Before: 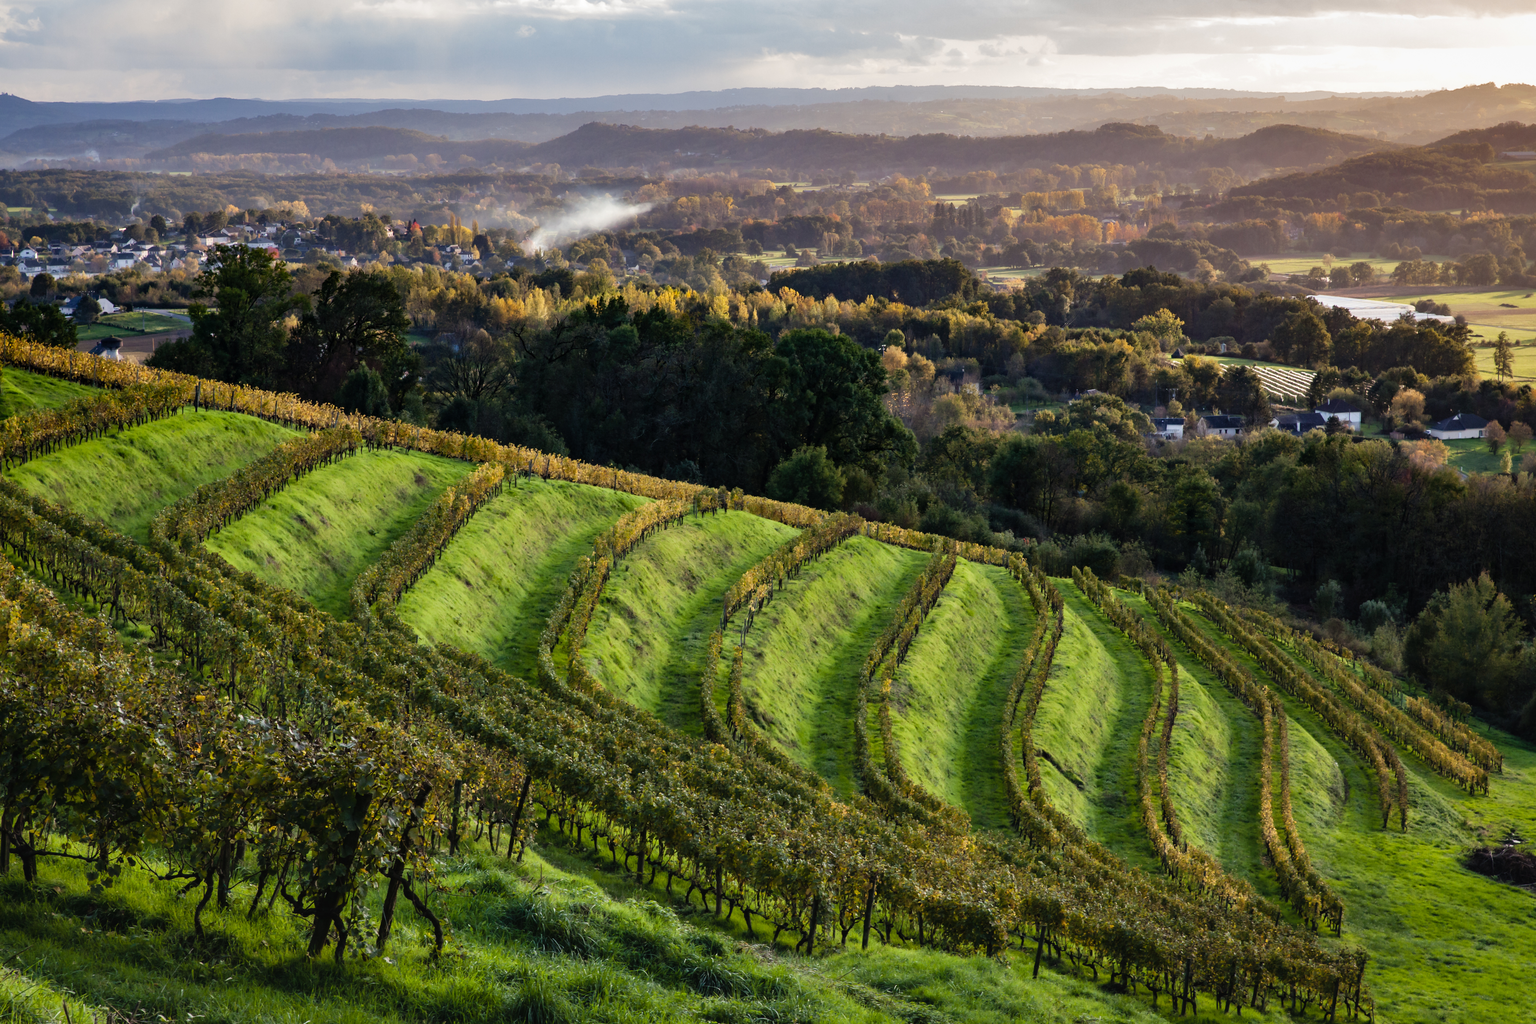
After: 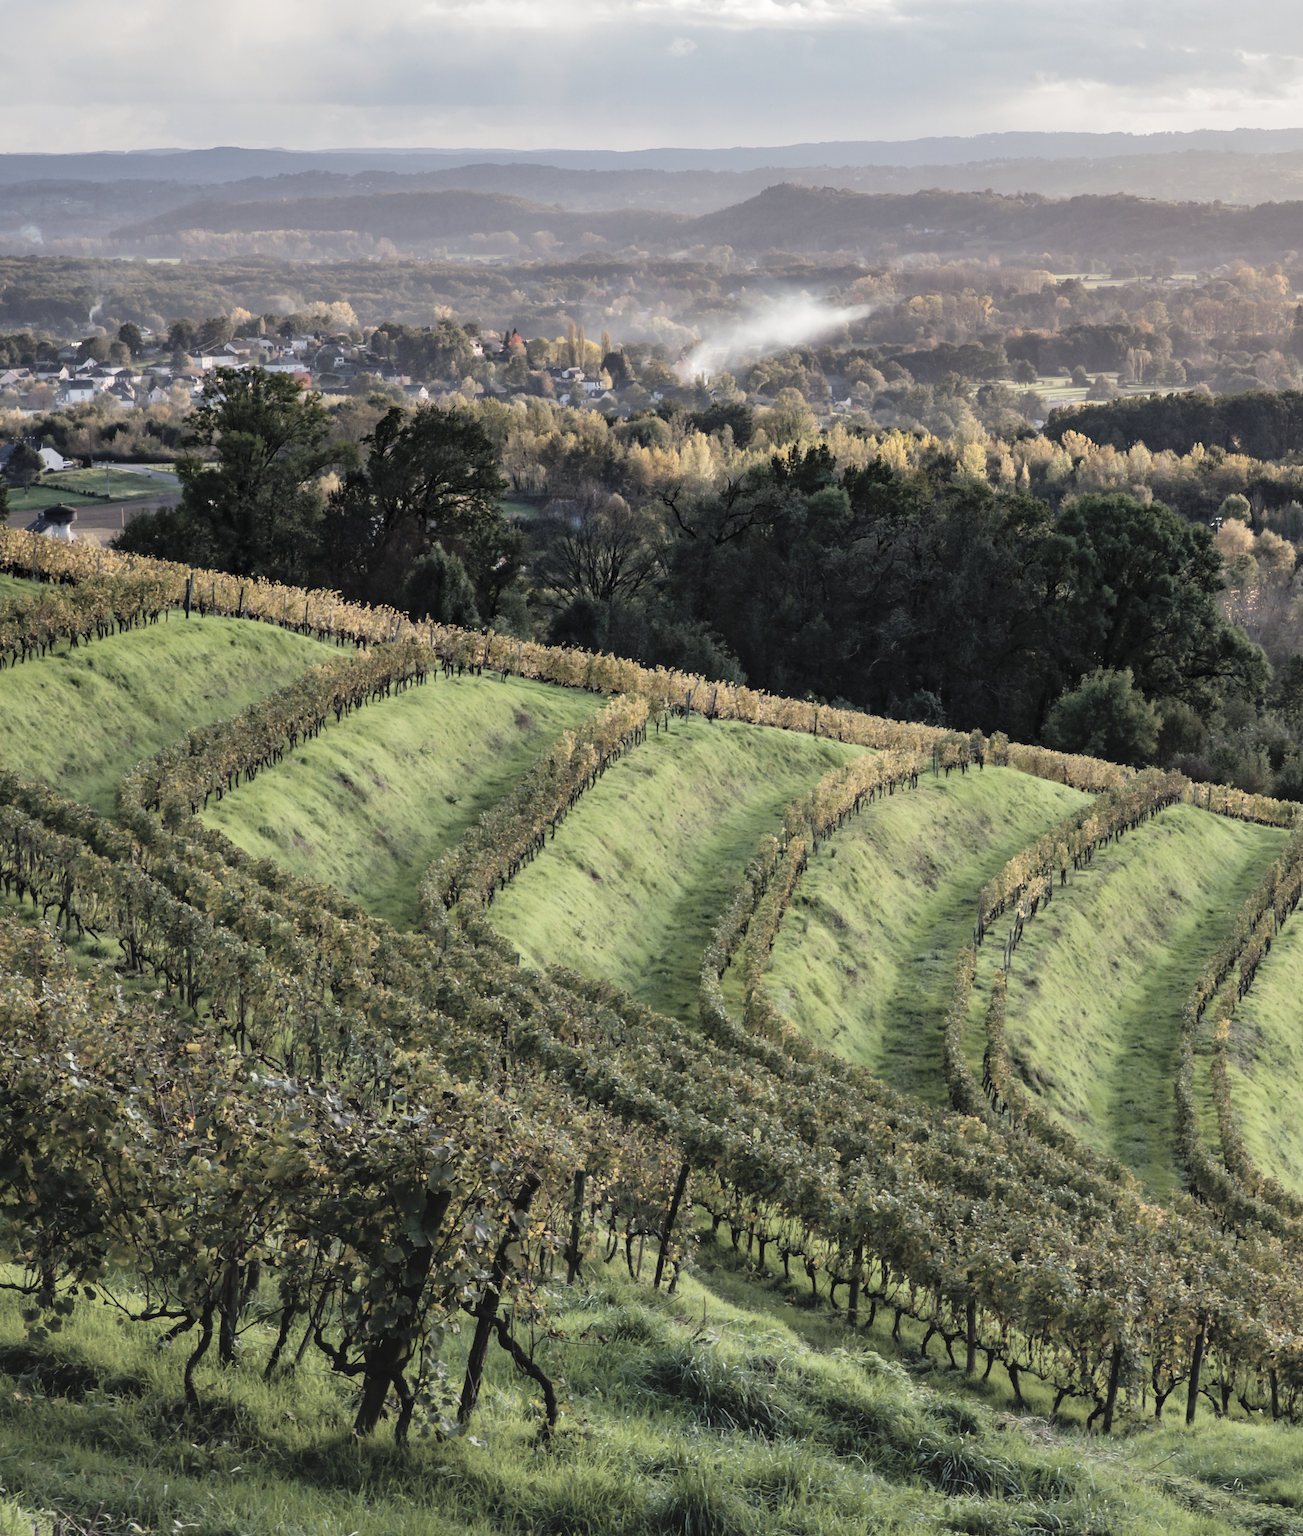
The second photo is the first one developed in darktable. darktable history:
contrast brightness saturation: brightness 0.188, saturation -0.482
crop: left 4.686%, right 38.735%
